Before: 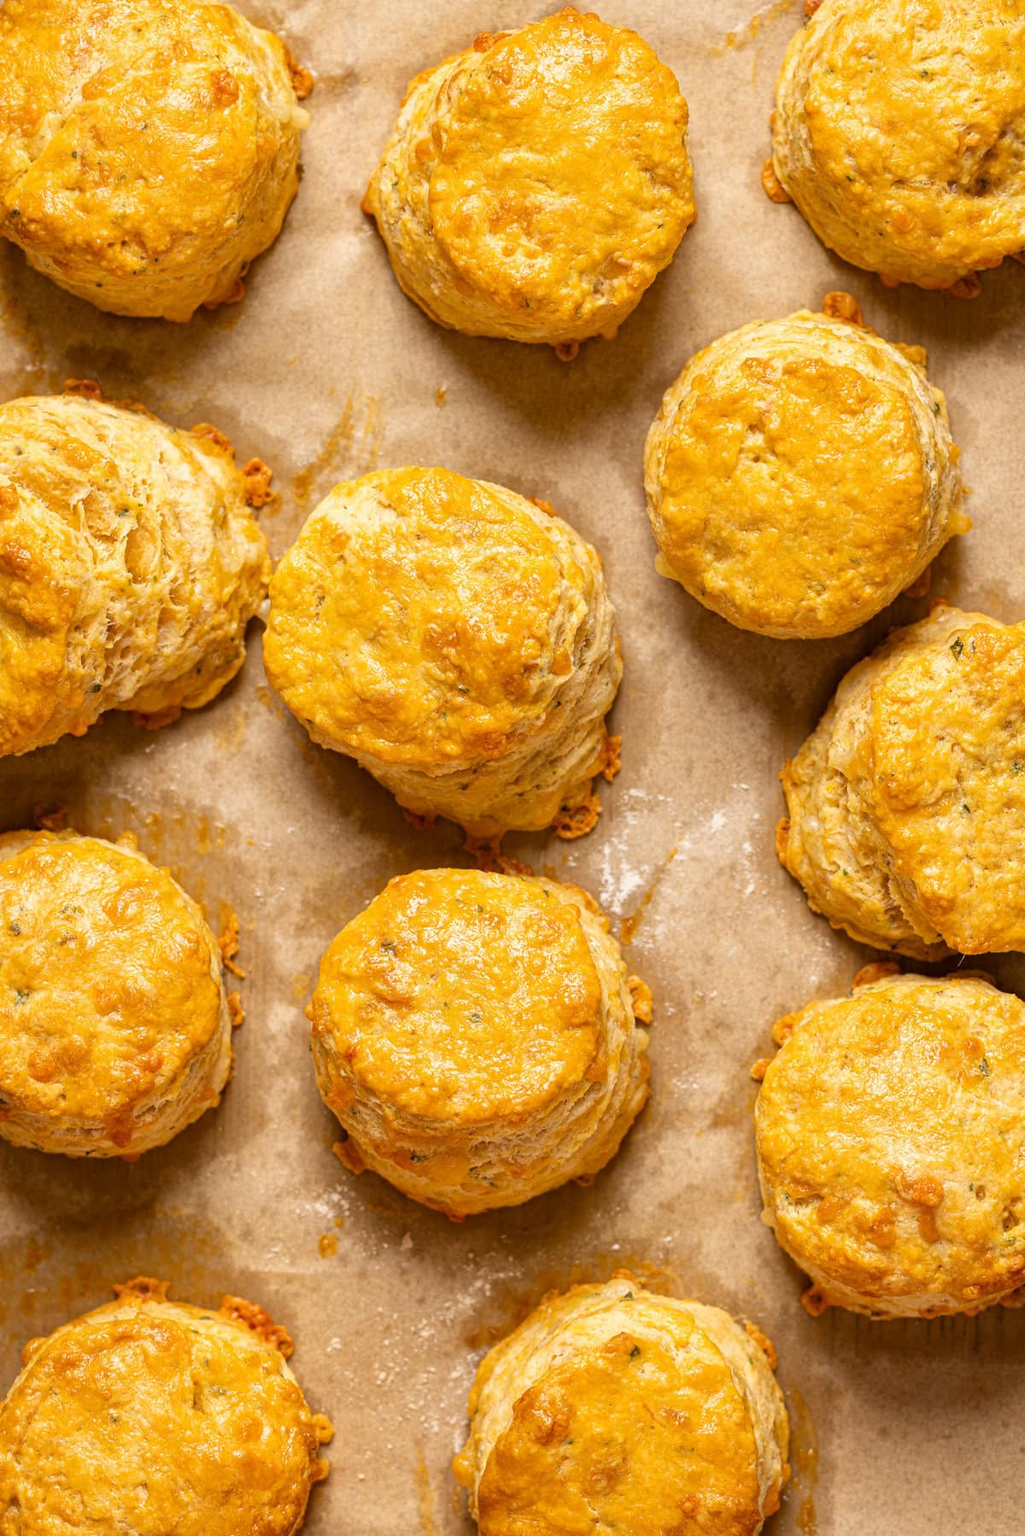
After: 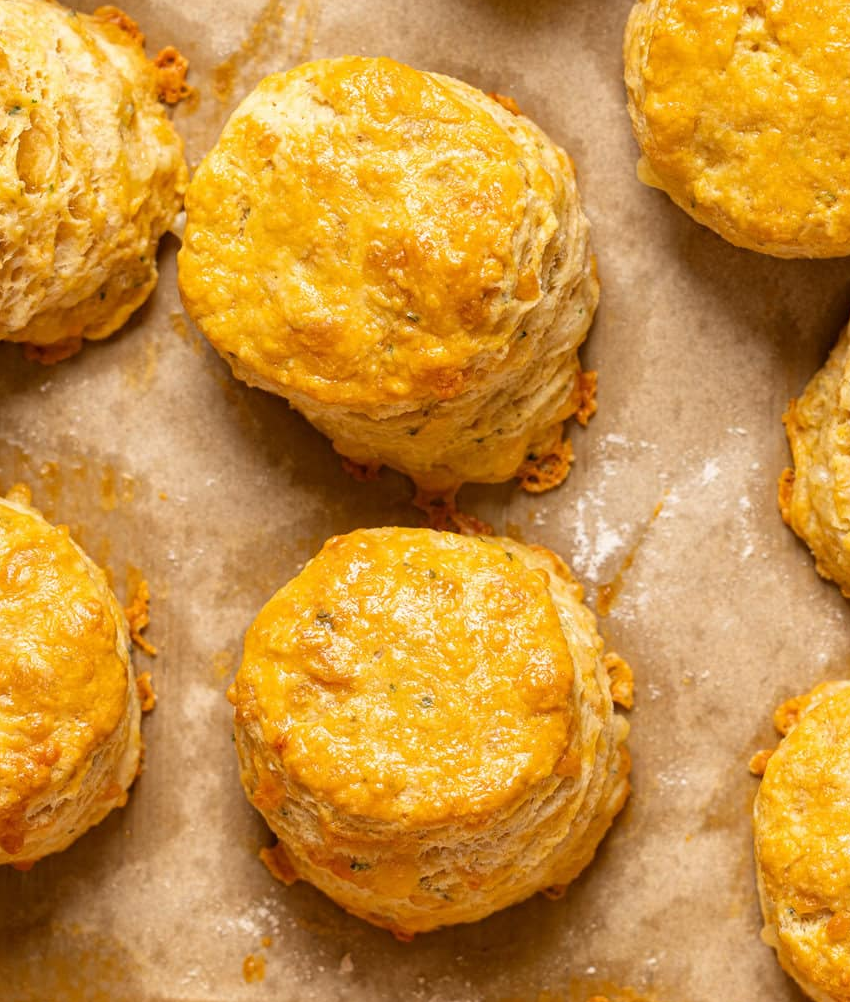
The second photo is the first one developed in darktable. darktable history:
crop: left 10.892%, top 27.287%, right 18.265%, bottom 16.967%
